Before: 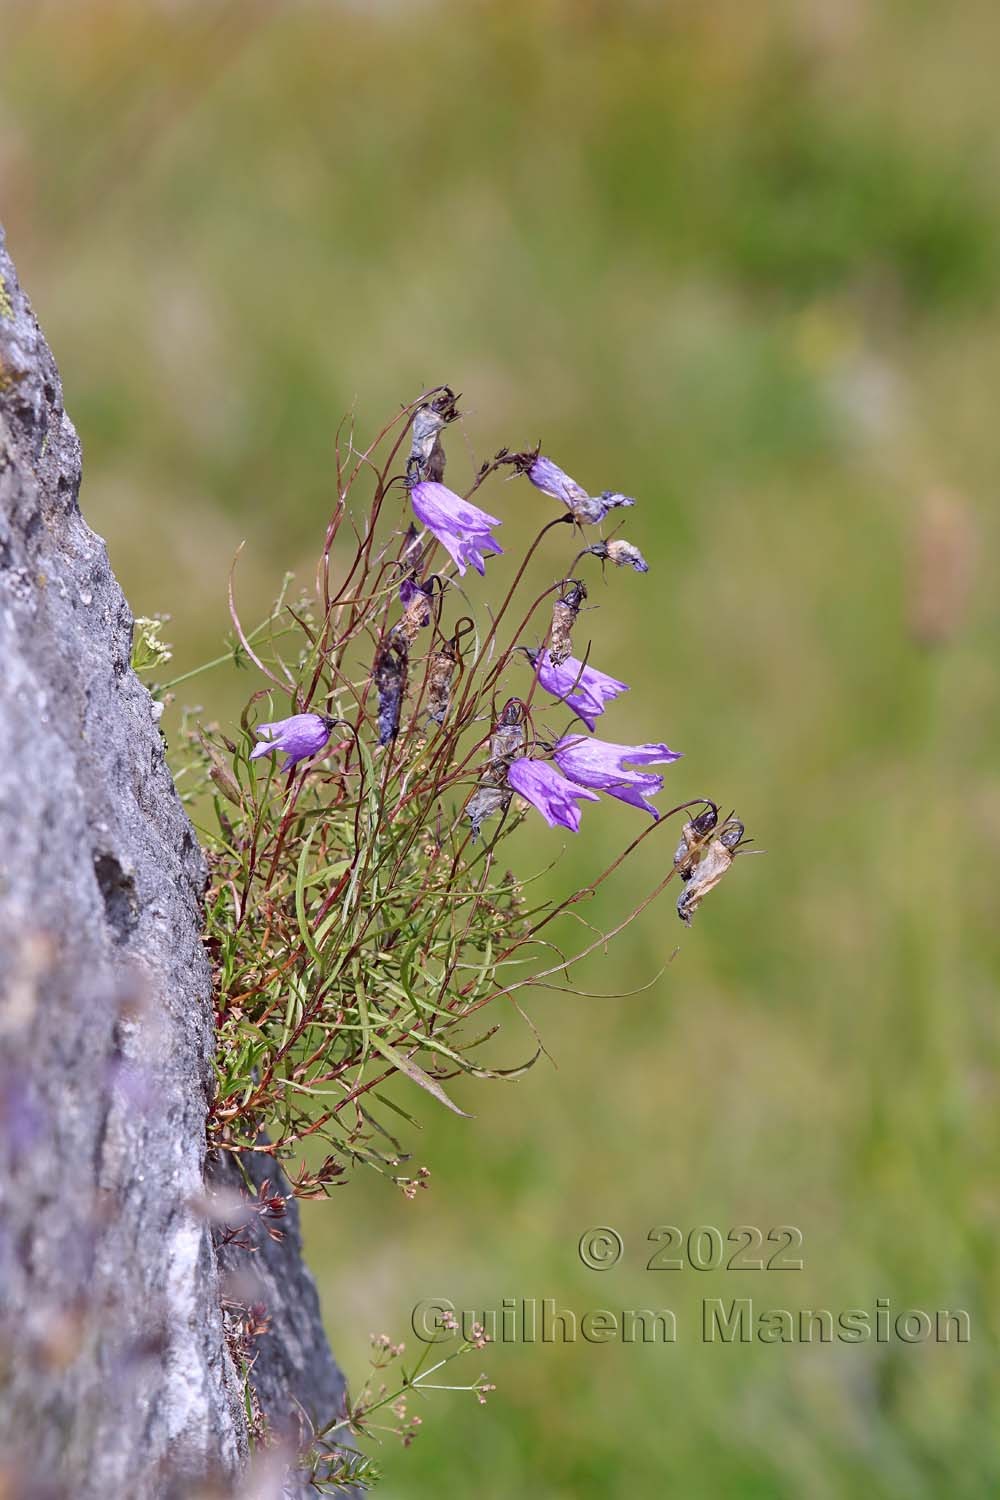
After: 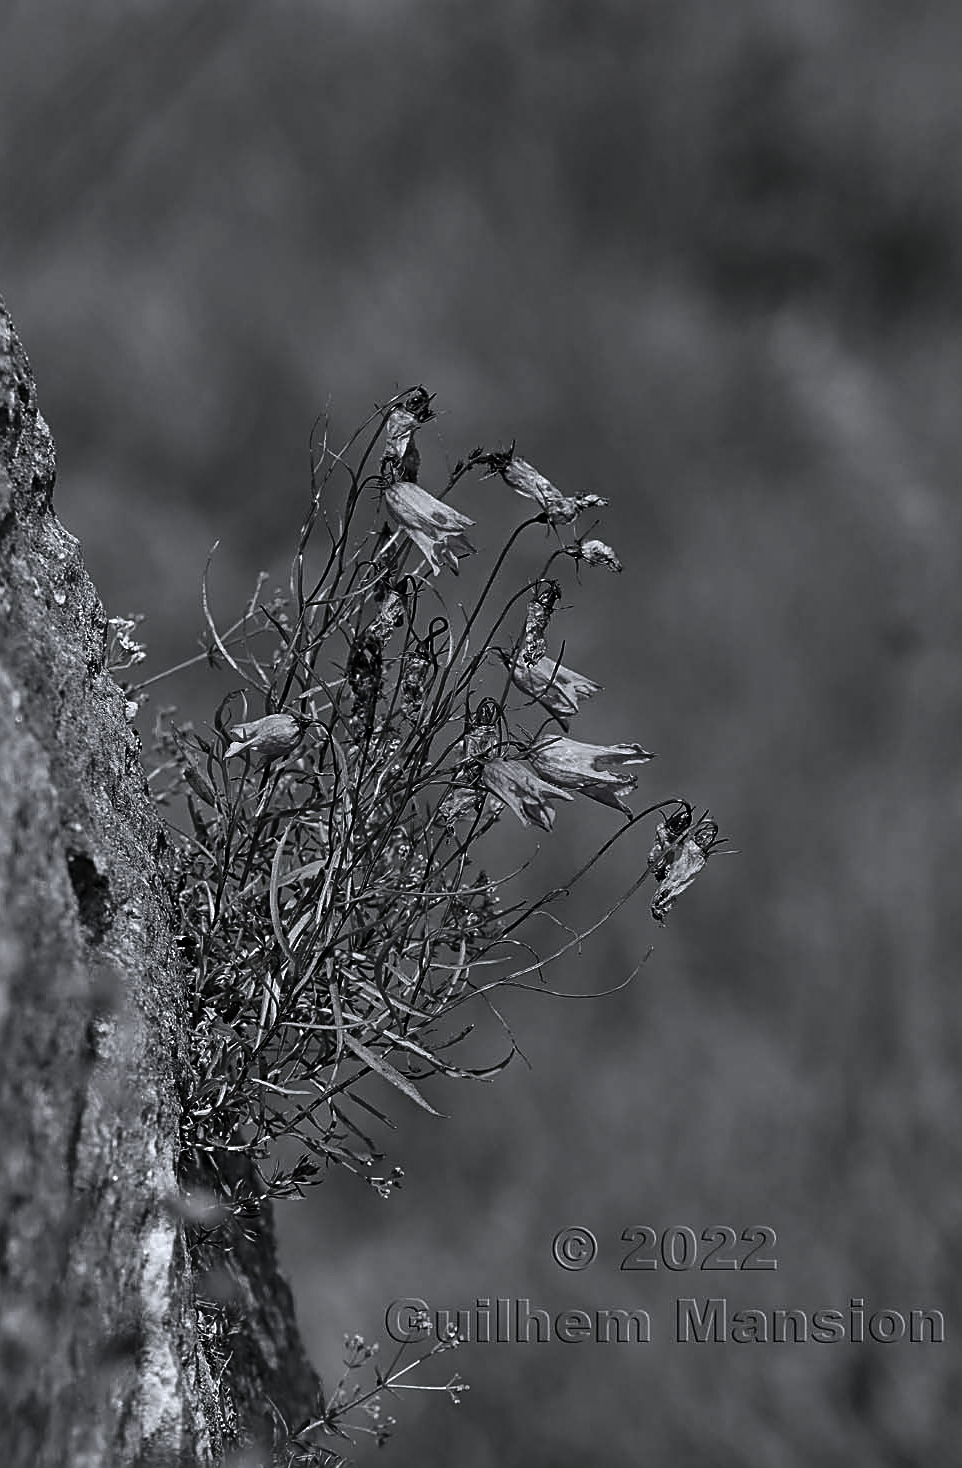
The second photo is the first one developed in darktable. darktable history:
sharpen: on, module defaults
crop and rotate: left 2.687%, right 1.022%, bottom 2.069%
shadows and highlights: shadows 37.09, highlights -27.74, soften with gaussian
color correction: highlights a* -0.105, highlights b* -6.02, shadows a* -0.124, shadows b* -0.118
contrast brightness saturation: contrast -0.031, brightness -0.577, saturation -0.98
